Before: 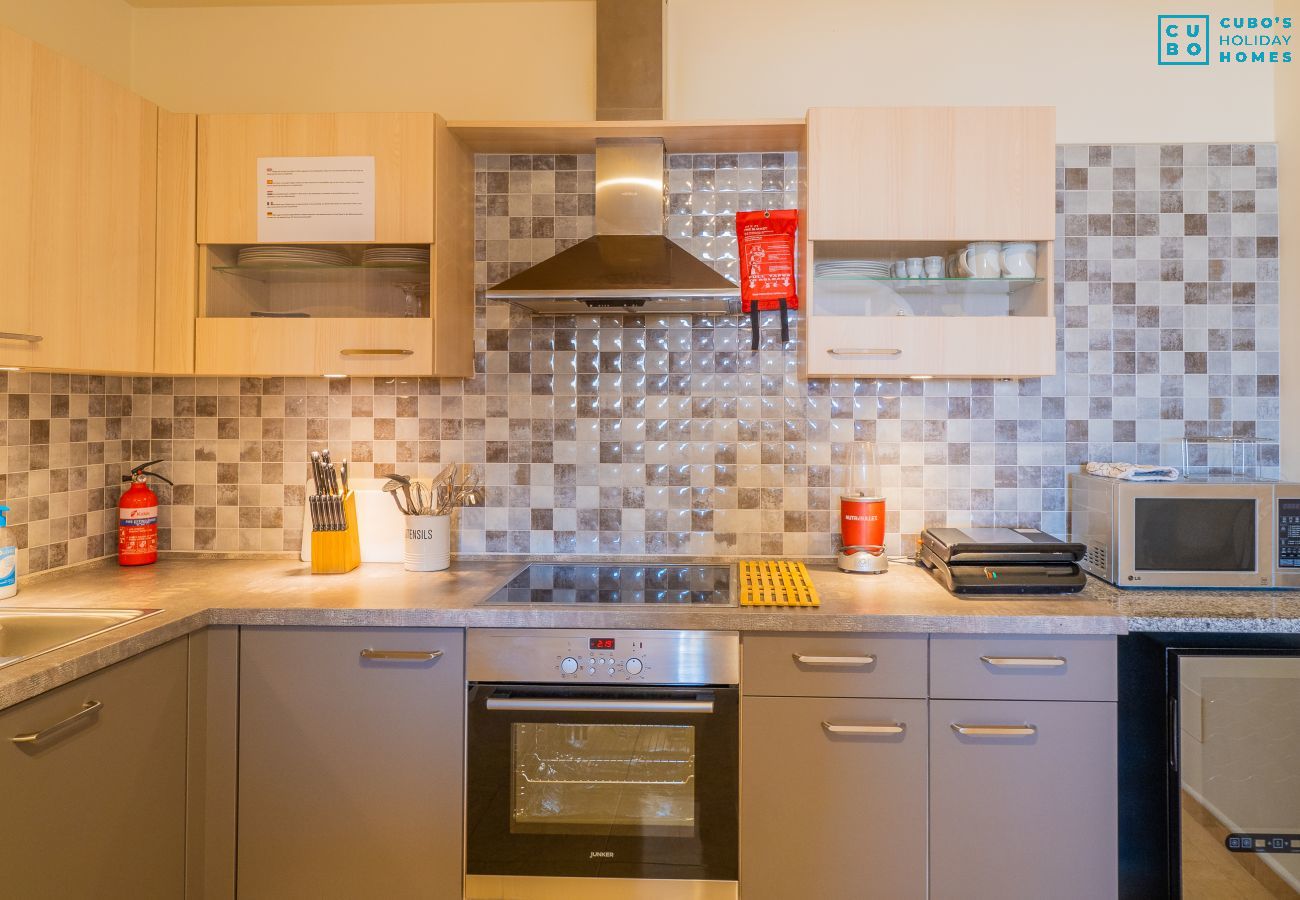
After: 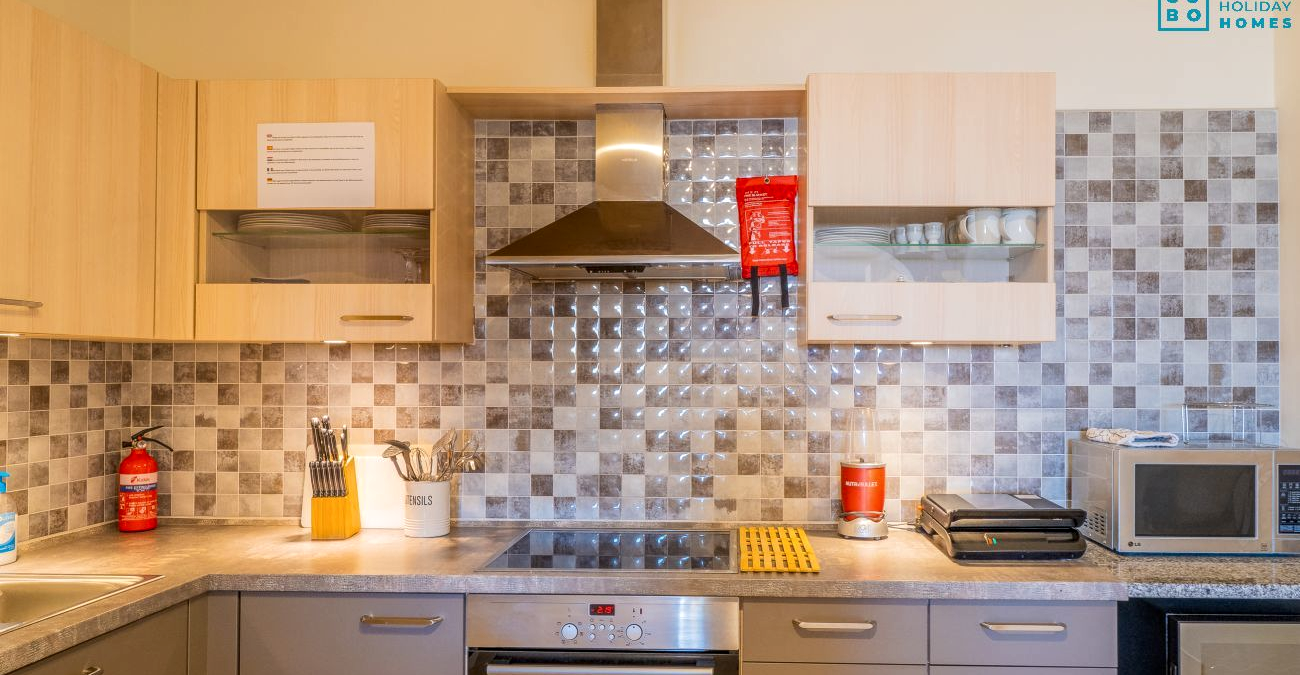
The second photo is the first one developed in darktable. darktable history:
local contrast: on, module defaults
crop: top 3.857%, bottom 21.132%
